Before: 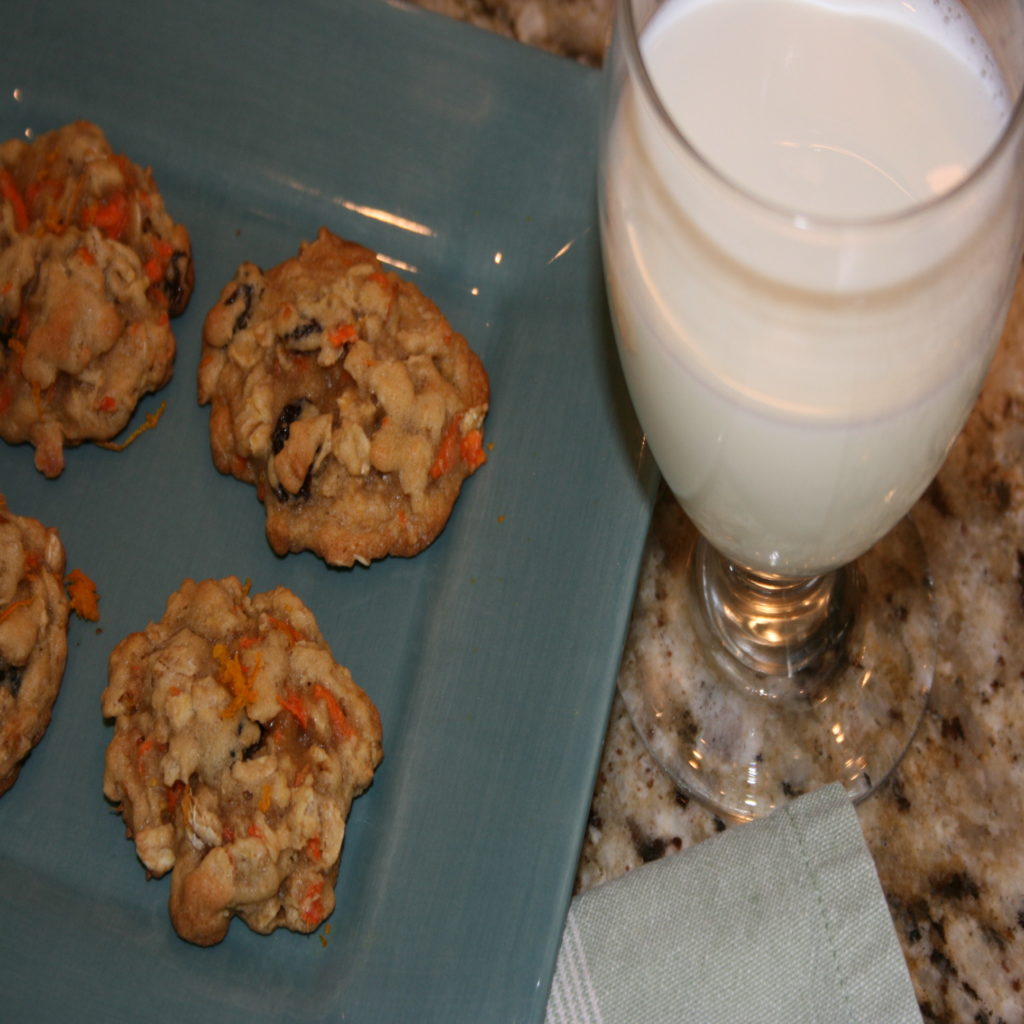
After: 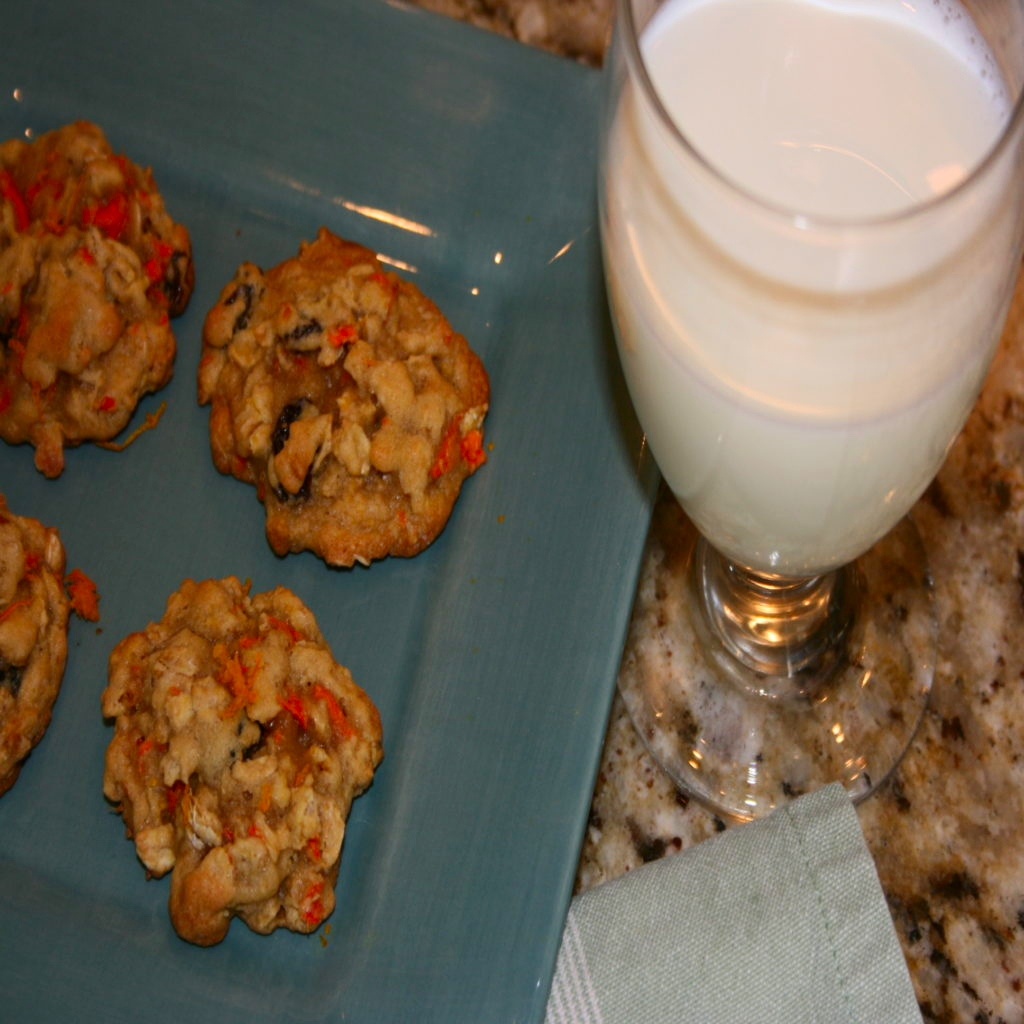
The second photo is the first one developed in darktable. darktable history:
contrast brightness saturation: contrast 0.092, saturation 0.283
